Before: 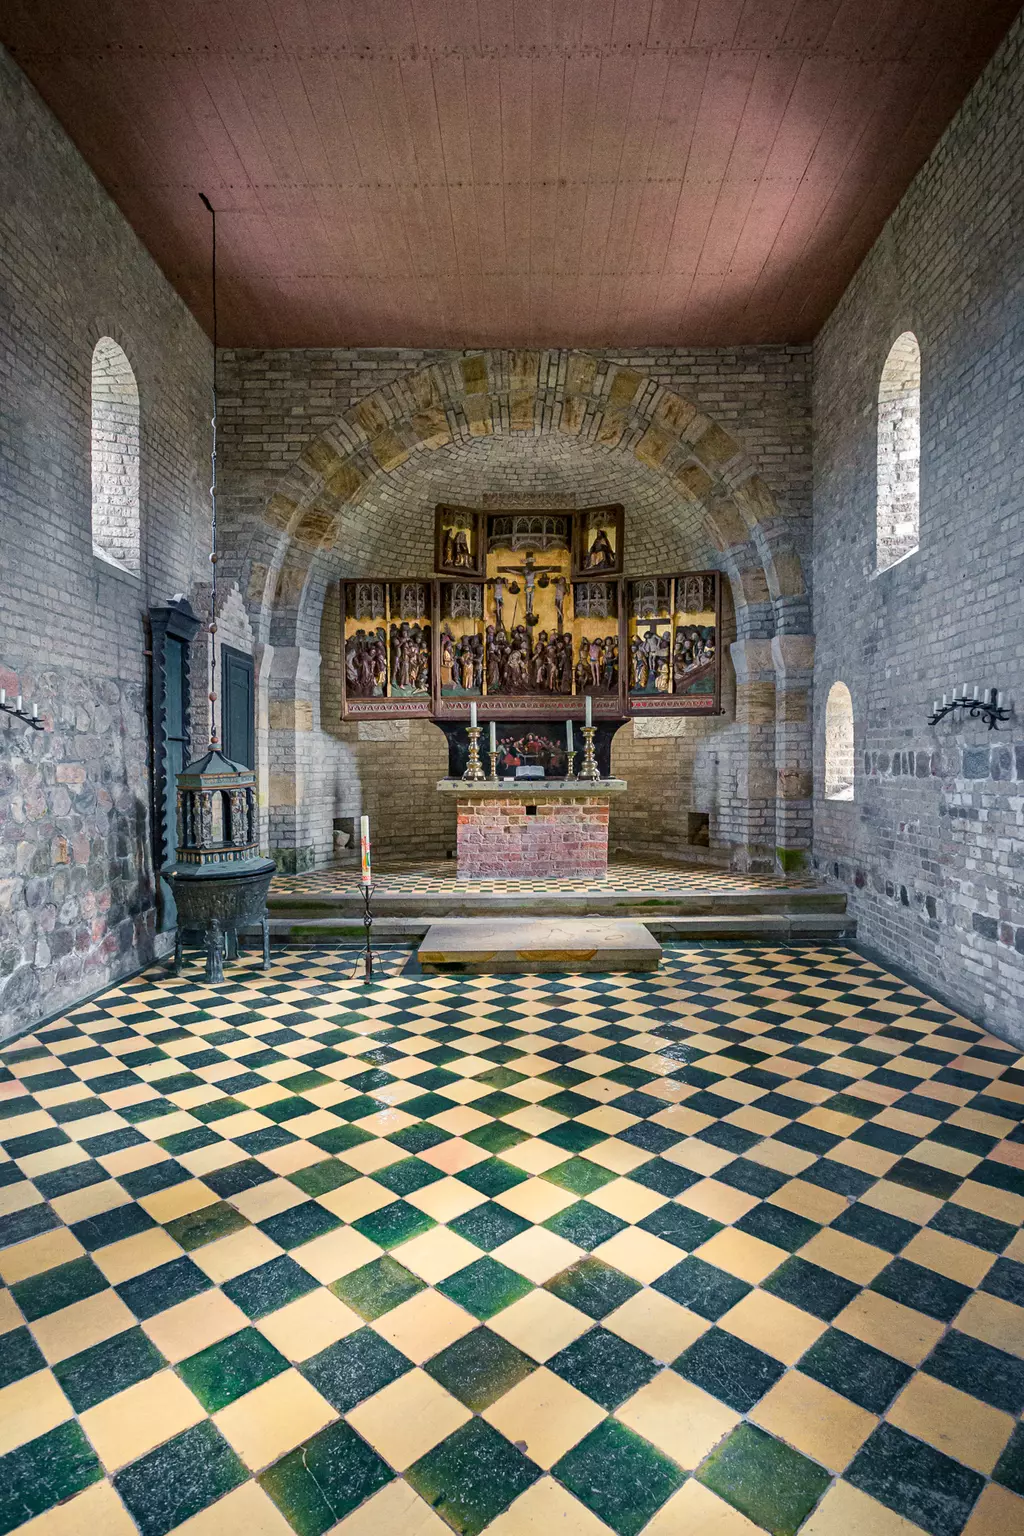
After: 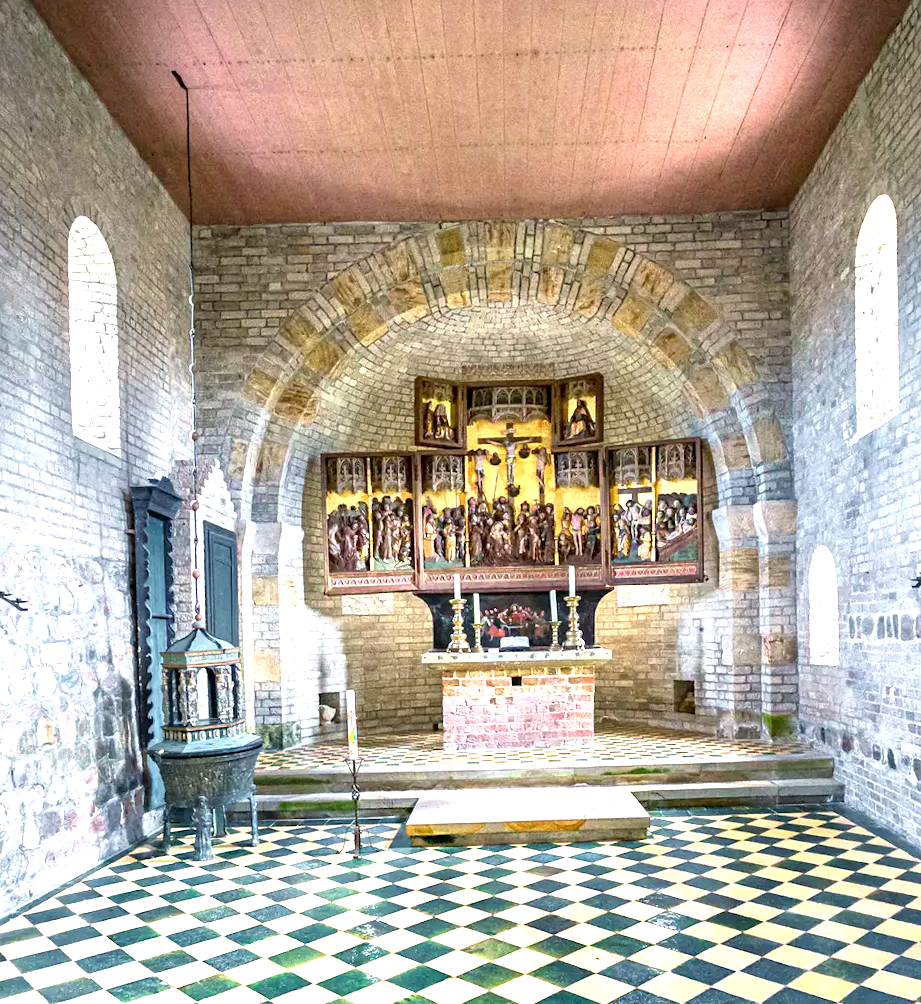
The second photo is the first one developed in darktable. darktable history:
rotate and perspective: rotation -1.17°, automatic cropping off
exposure: black level correction 0.001, exposure 1.735 EV, compensate highlight preservation false
crop: left 3.015%, top 8.969%, right 9.647%, bottom 26.457%
